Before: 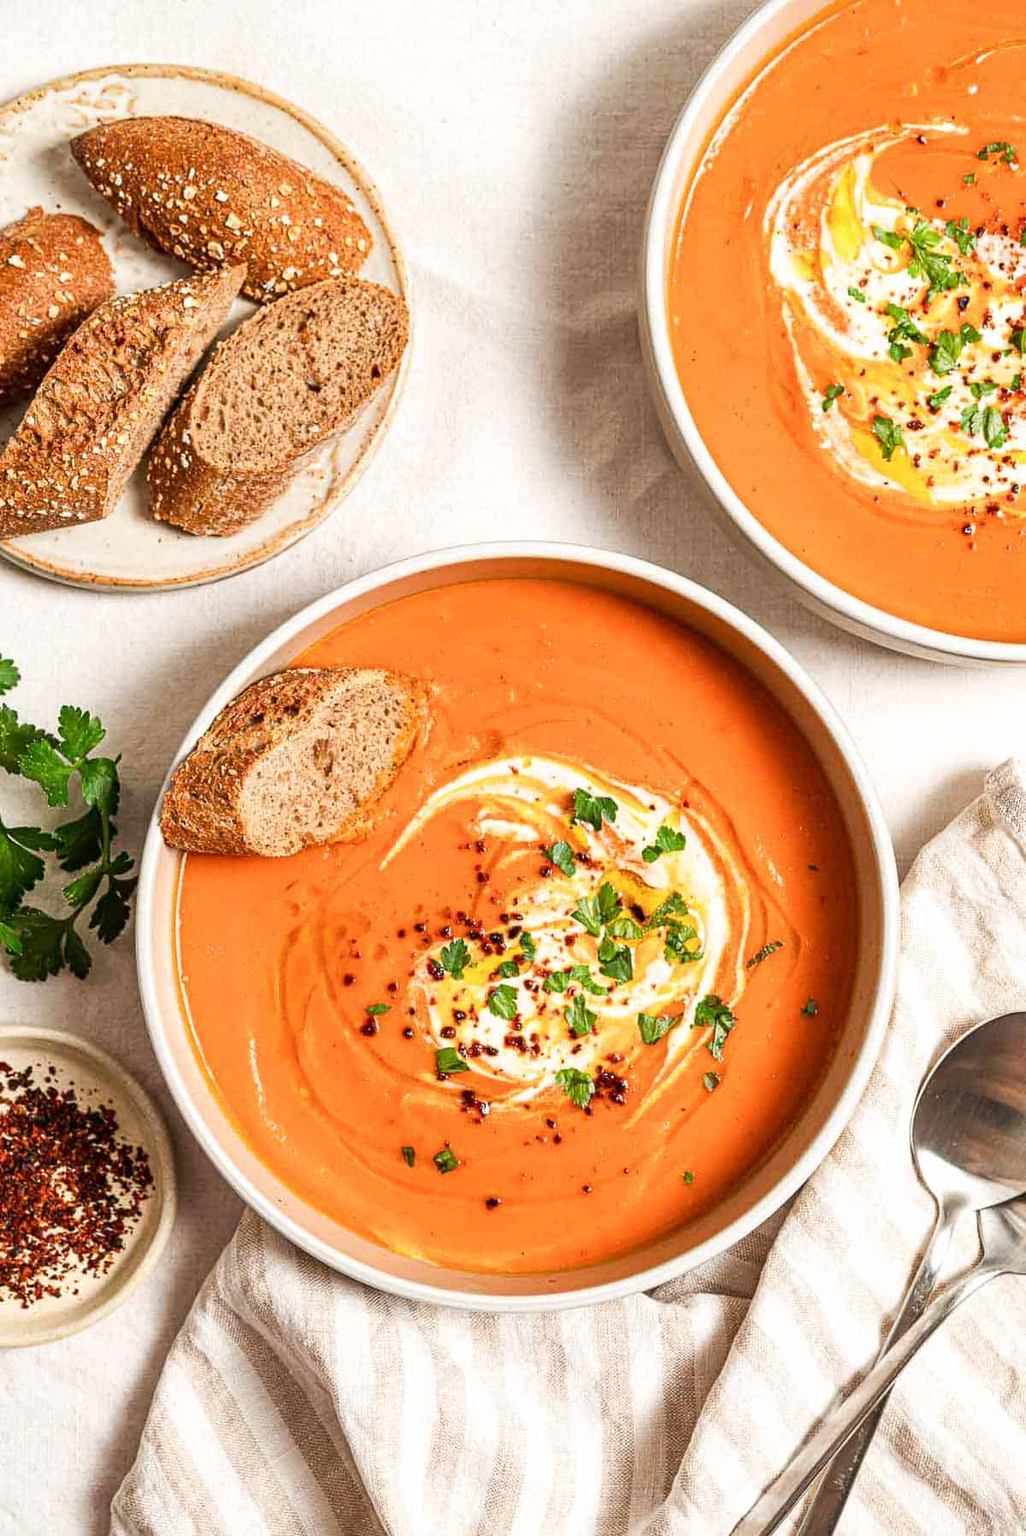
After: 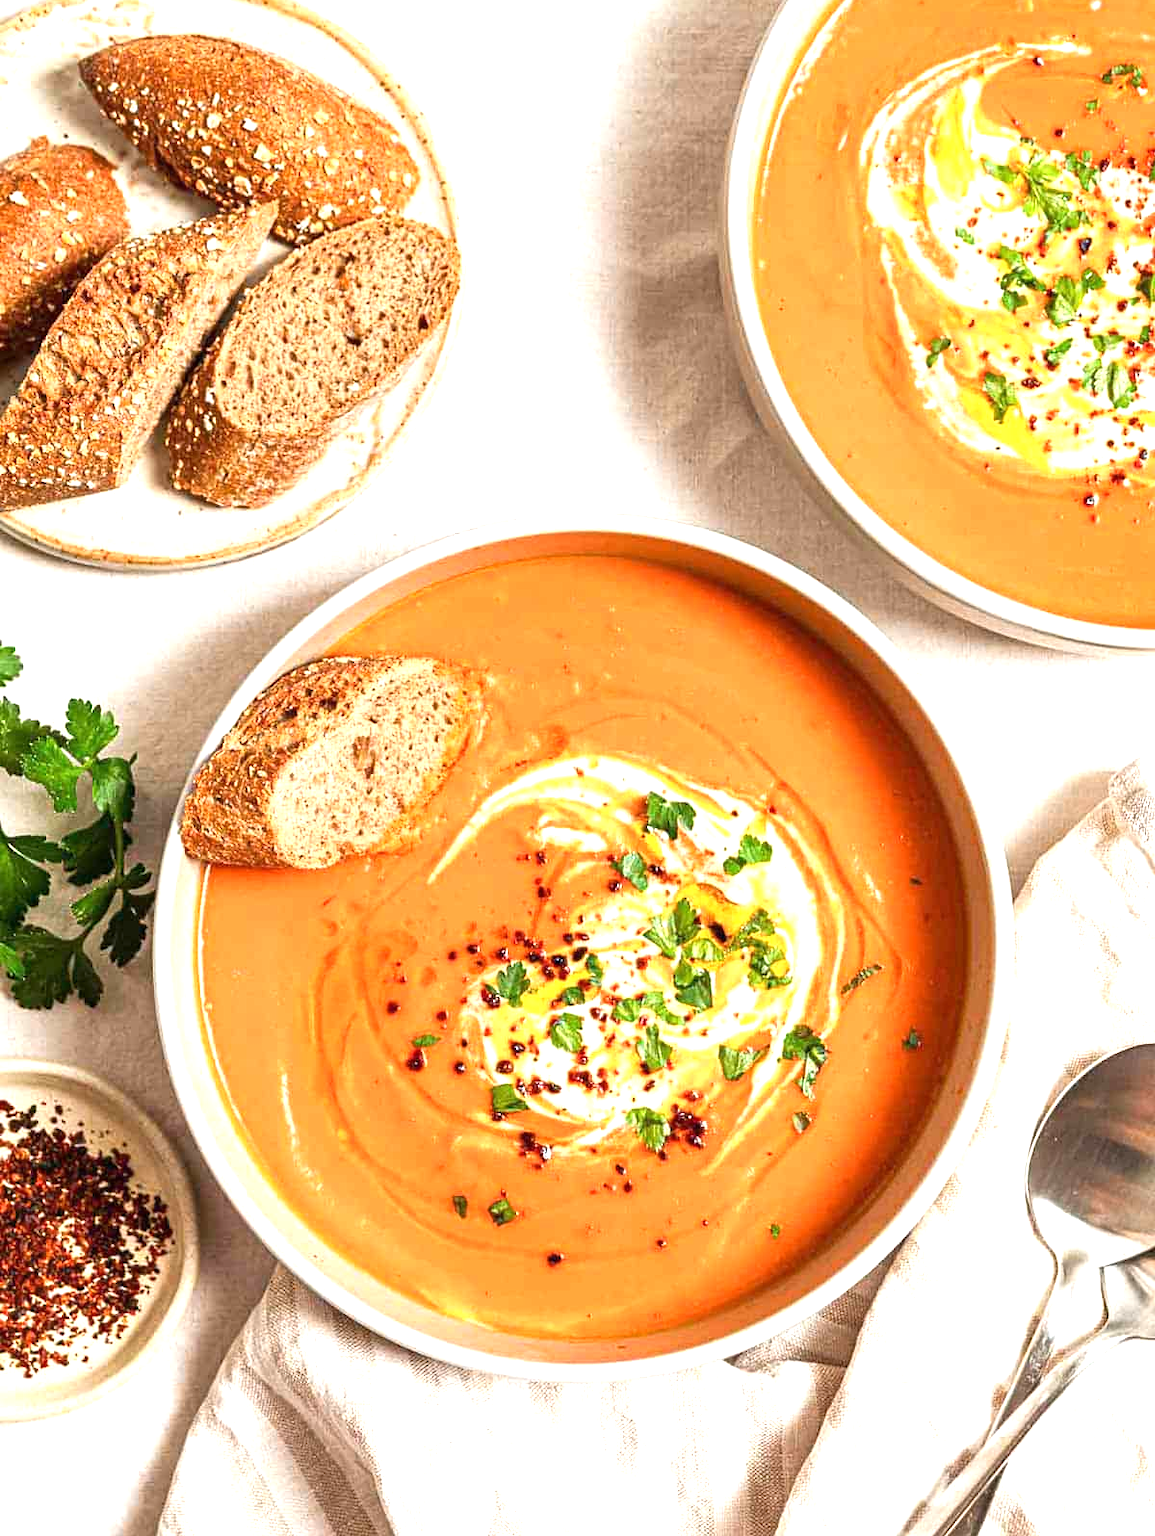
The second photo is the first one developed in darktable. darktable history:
crop and rotate: top 5.609%, bottom 5.609%
exposure: black level correction 0, exposure 0.7 EV, compensate exposure bias true, compensate highlight preservation false
